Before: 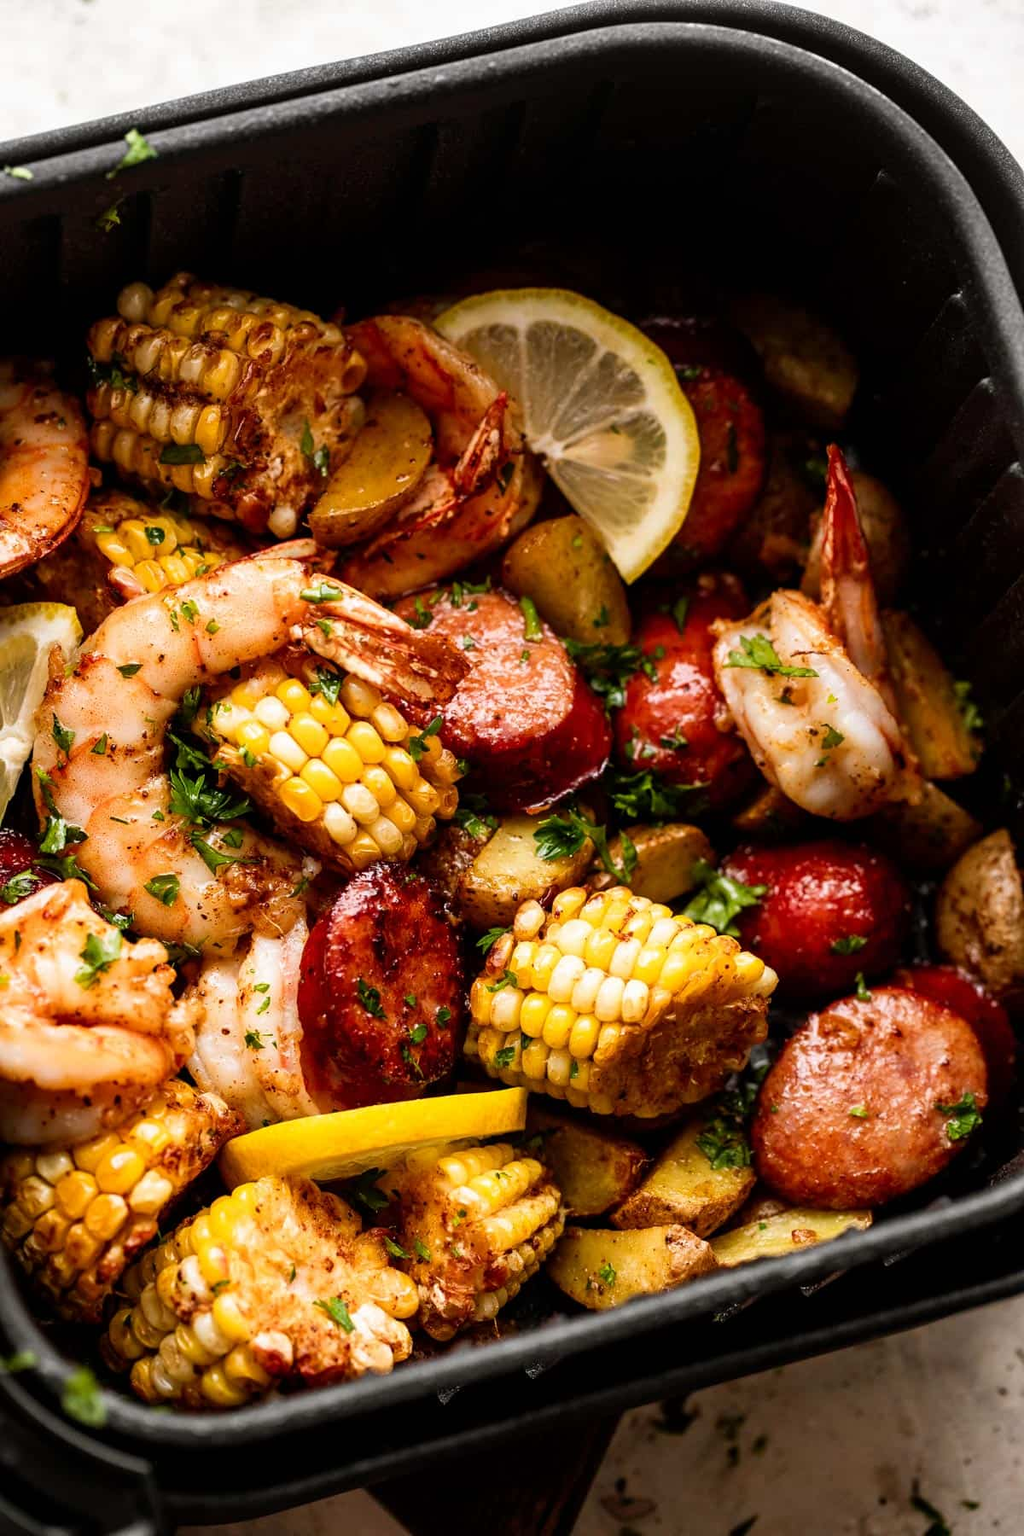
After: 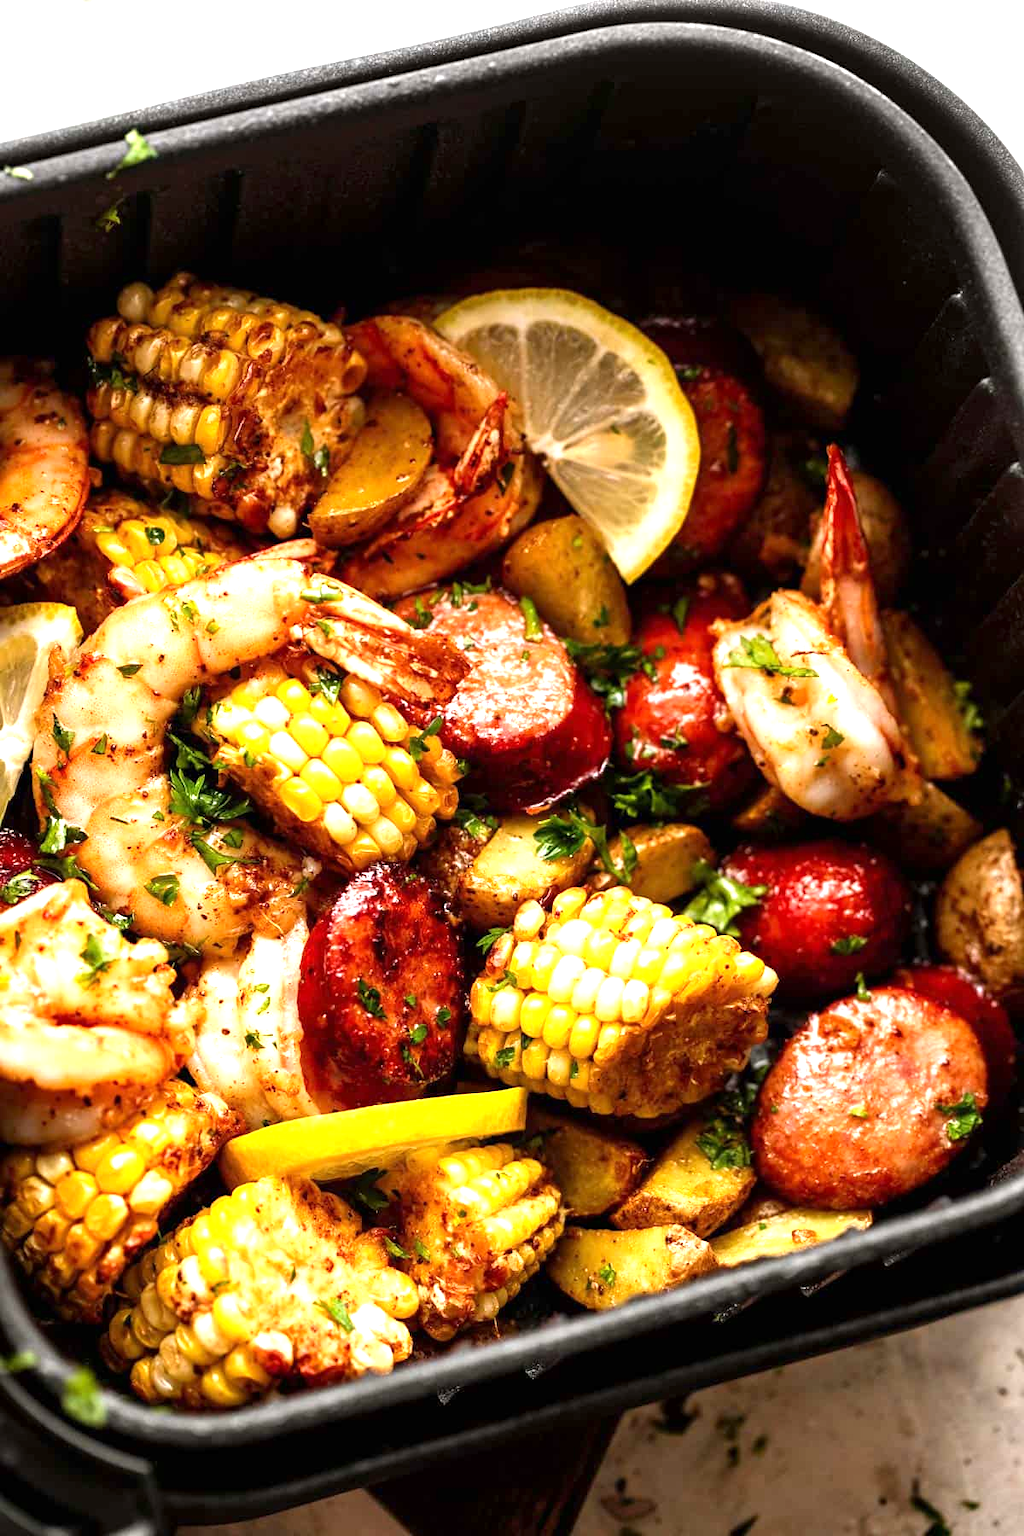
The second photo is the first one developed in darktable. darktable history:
exposure: exposure 0.942 EV, compensate highlight preservation false
